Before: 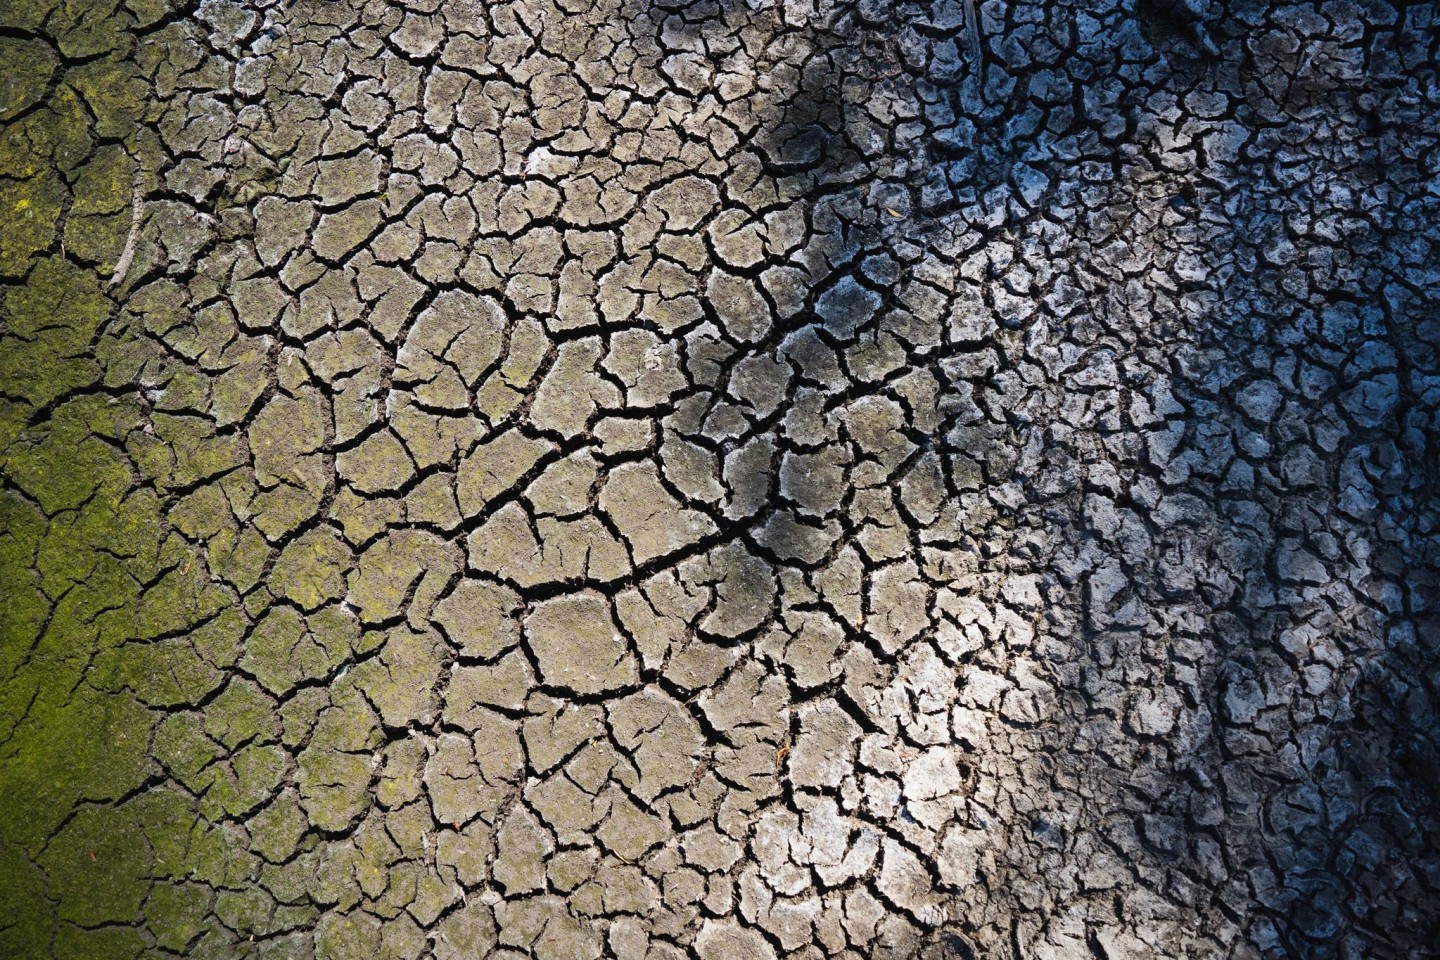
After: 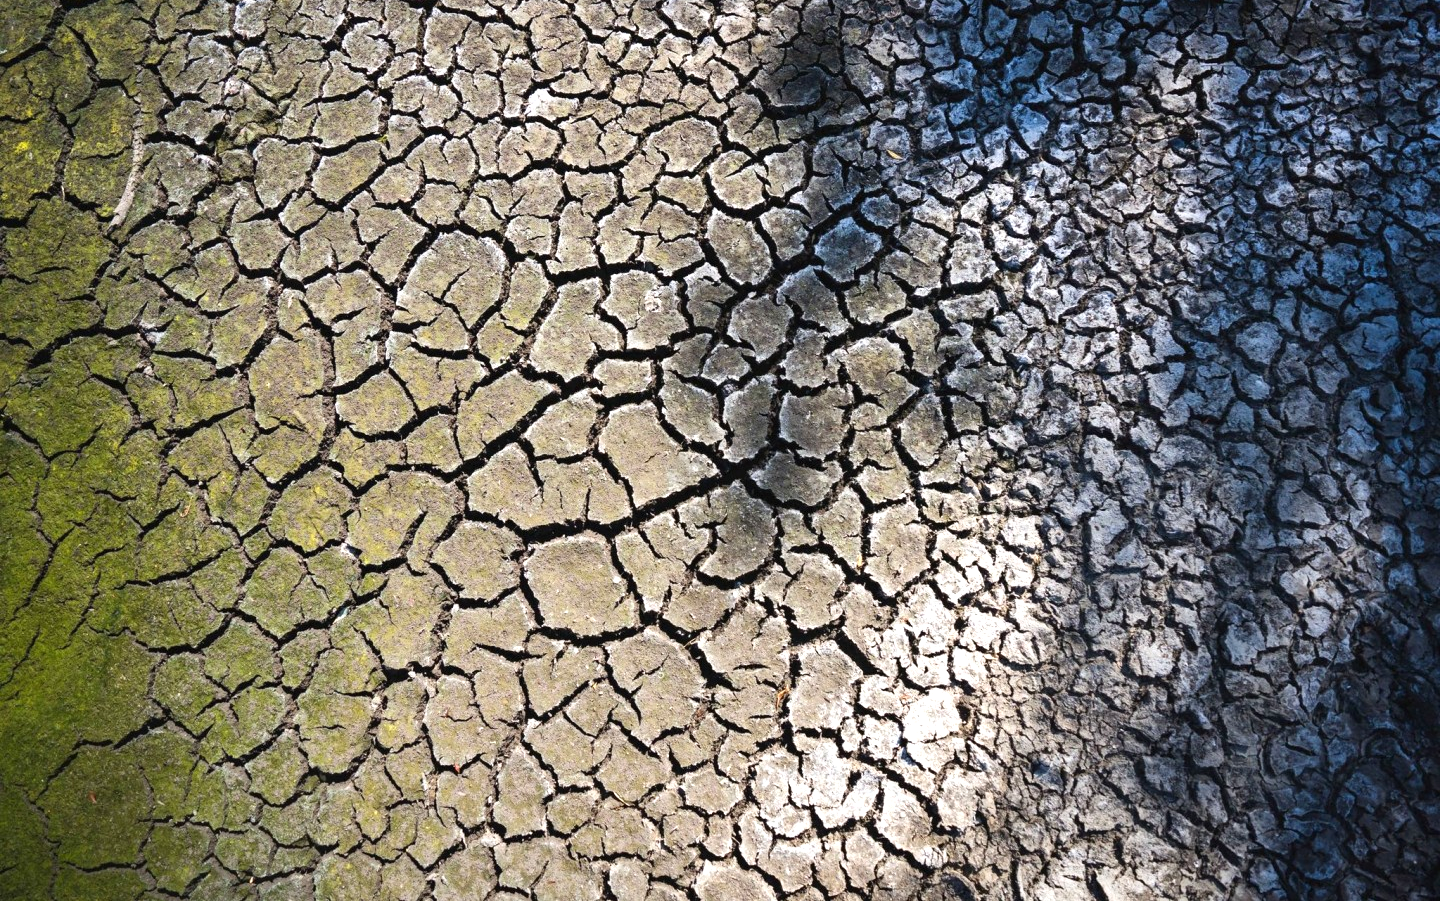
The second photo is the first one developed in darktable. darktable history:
exposure: black level correction 0, exposure 0.498 EV, compensate highlight preservation false
crop and rotate: top 6.106%
